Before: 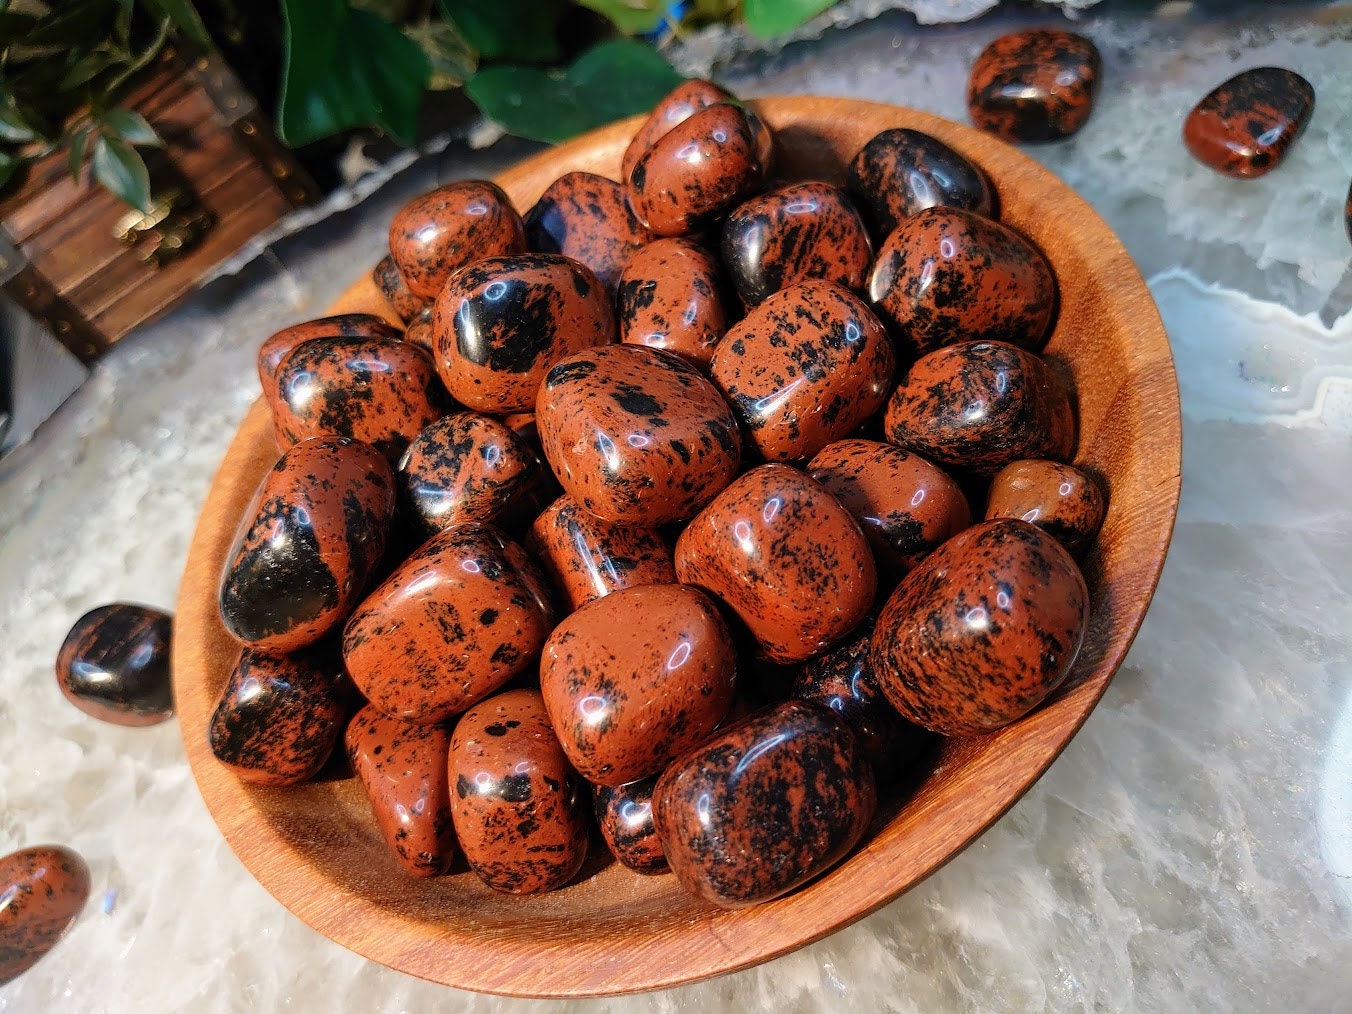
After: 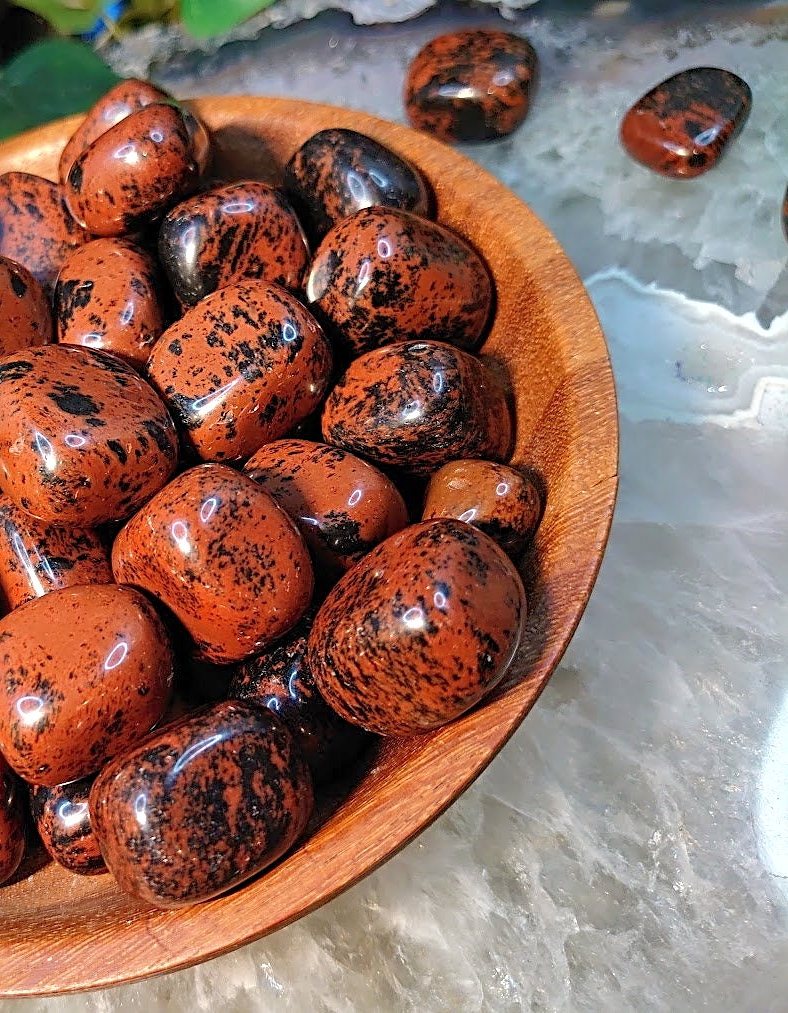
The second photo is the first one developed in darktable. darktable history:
crop: left 41.677%
shadows and highlights: highlights color adjustment 0.495%
sharpen: radius 3.077
exposure: exposure 0.257 EV, compensate highlight preservation false
